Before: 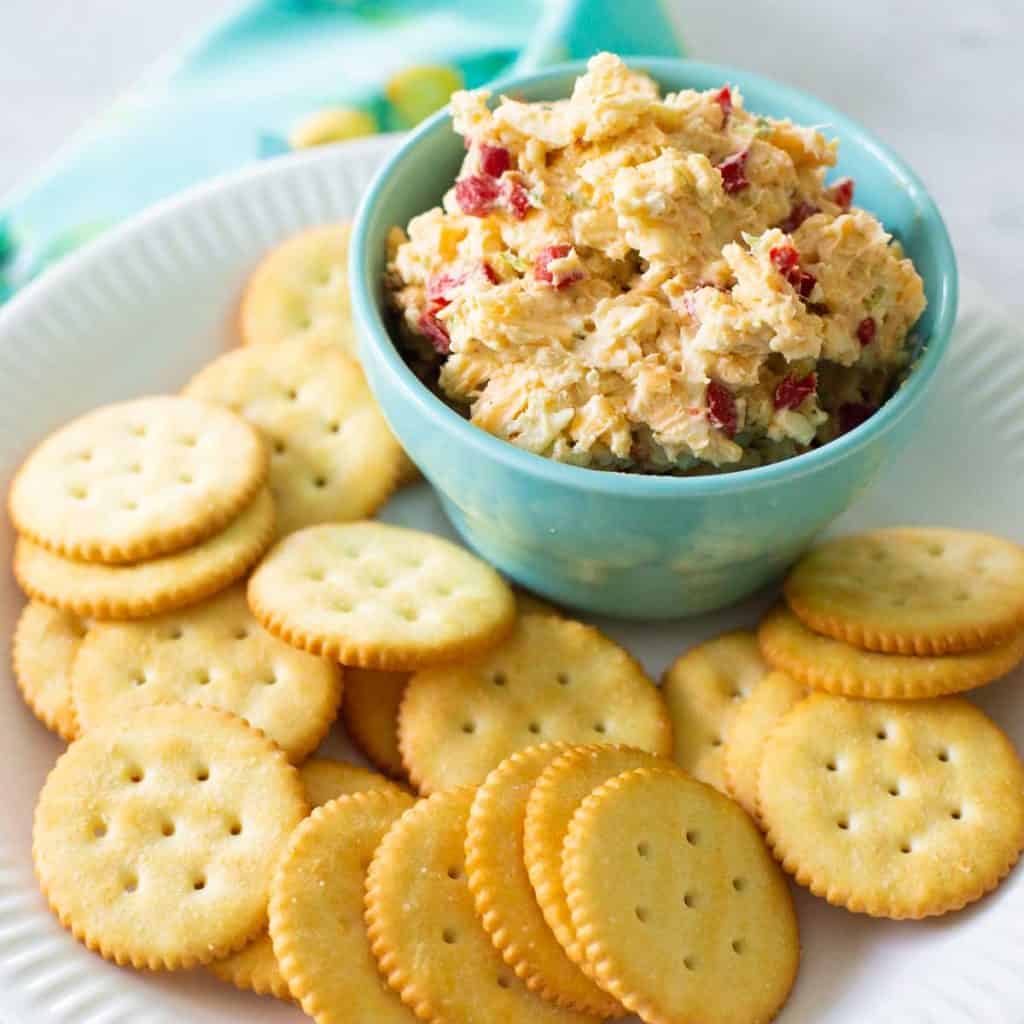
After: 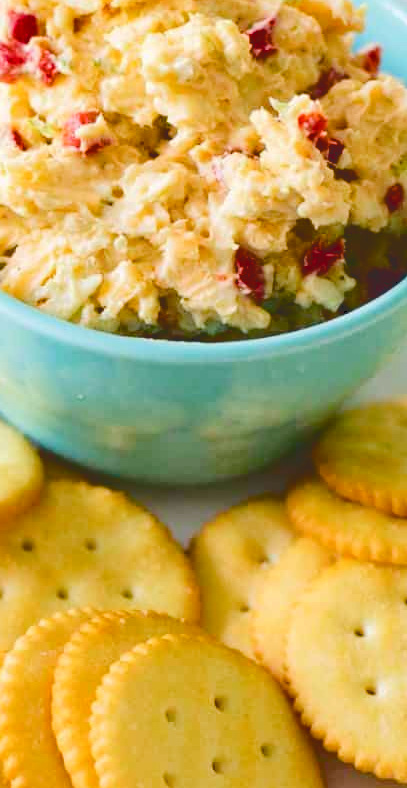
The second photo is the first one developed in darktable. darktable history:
crop: left 46.139%, top 13.127%, right 14.099%, bottom 9.868%
color balance rgb: perceptual saturation grading › global saturation 26.29%, perceptual saturation grading › highlights -27.953%, perceptual saturation grading › mid-tones 15.315%, perceptual saturation grading › shadows 33.081%
tone curve: curves: ch0 [(0, 0) (0.003, 0.177) (0.011, 0.177) (0.025, 0.176) (0.044, 0.178) (0.069, 0.186) (0.1, 0.194) (0.136, 0.203) (0.177, 0.223) (0.224, 0.255) (0.277, 0.305) (0.335, 0.383) (0.399, 0.467) (0.468, 0.546) (0.543, 0.616) (0.623, 0.694) (0.709, 0.764) (0.801, 0.834) (0.898, 0.901) (1, 1)], color space Lab, independent channels, preserve colors none
